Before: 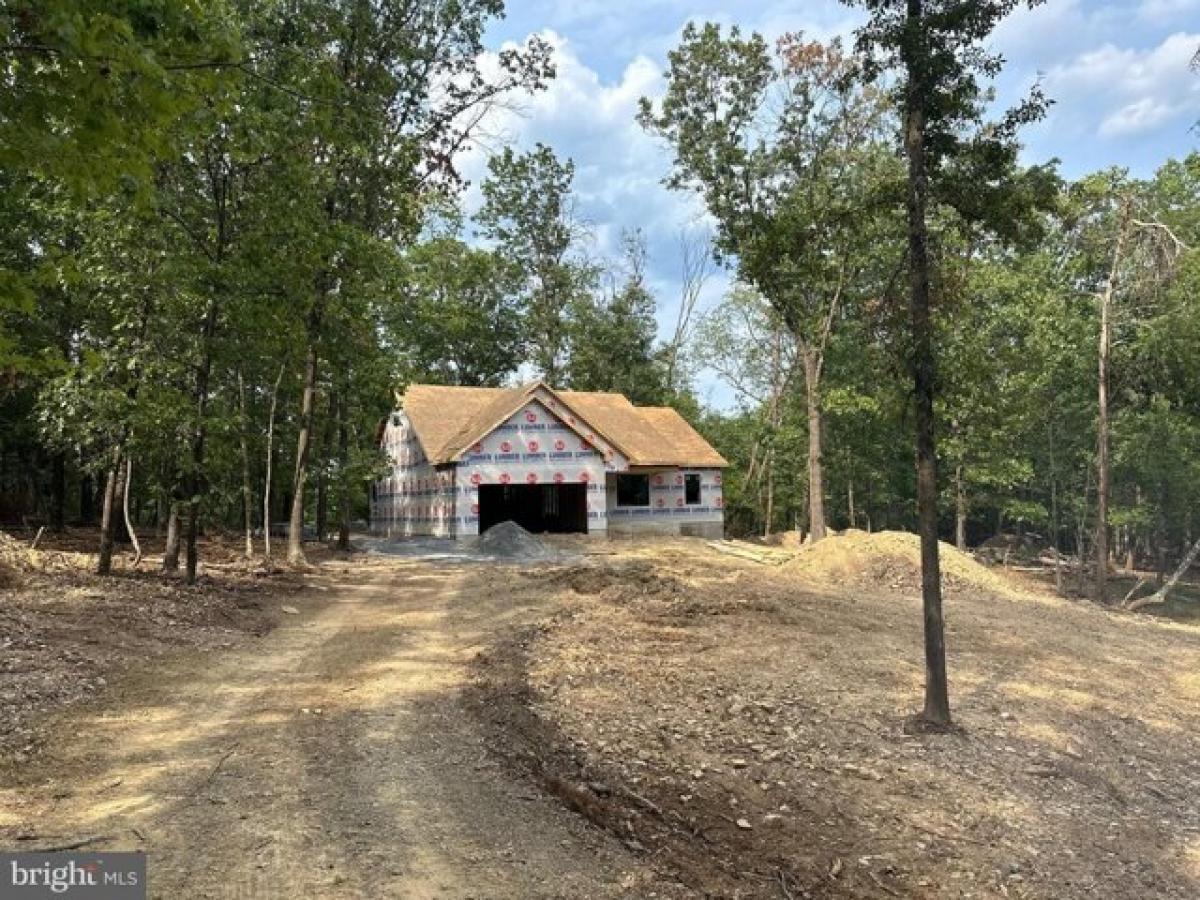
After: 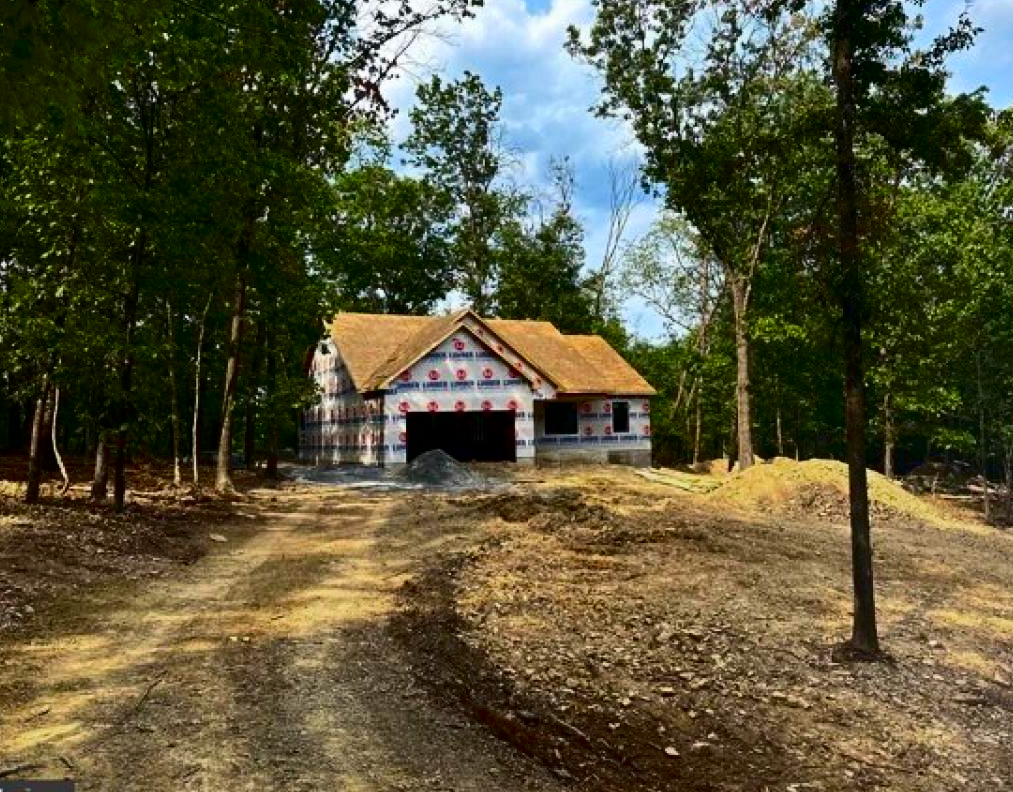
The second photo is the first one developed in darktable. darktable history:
contrast brightness saturation: contrast 0.241, brightness -0.234, saturation 0.136
color zones: curves: ch0 [(0, 0.425) (0.143, 0.422) (0.286, 0.42) (0.429, 0.419) (0.571, 0.419) (0.714, 0.42) (0.857, 0.422) (1, 0.425)]; ch1 [(0, 0.666) (0.143, 0.669) (0.286, 0.671) (0.429, 0.67) (0.571, 0.67) (0.714, 0.67) (0.857, 0.67) (1, 0.666)]
crop: left 6.037%, top 8.085%, right 9.545%, bottom 3.912%
